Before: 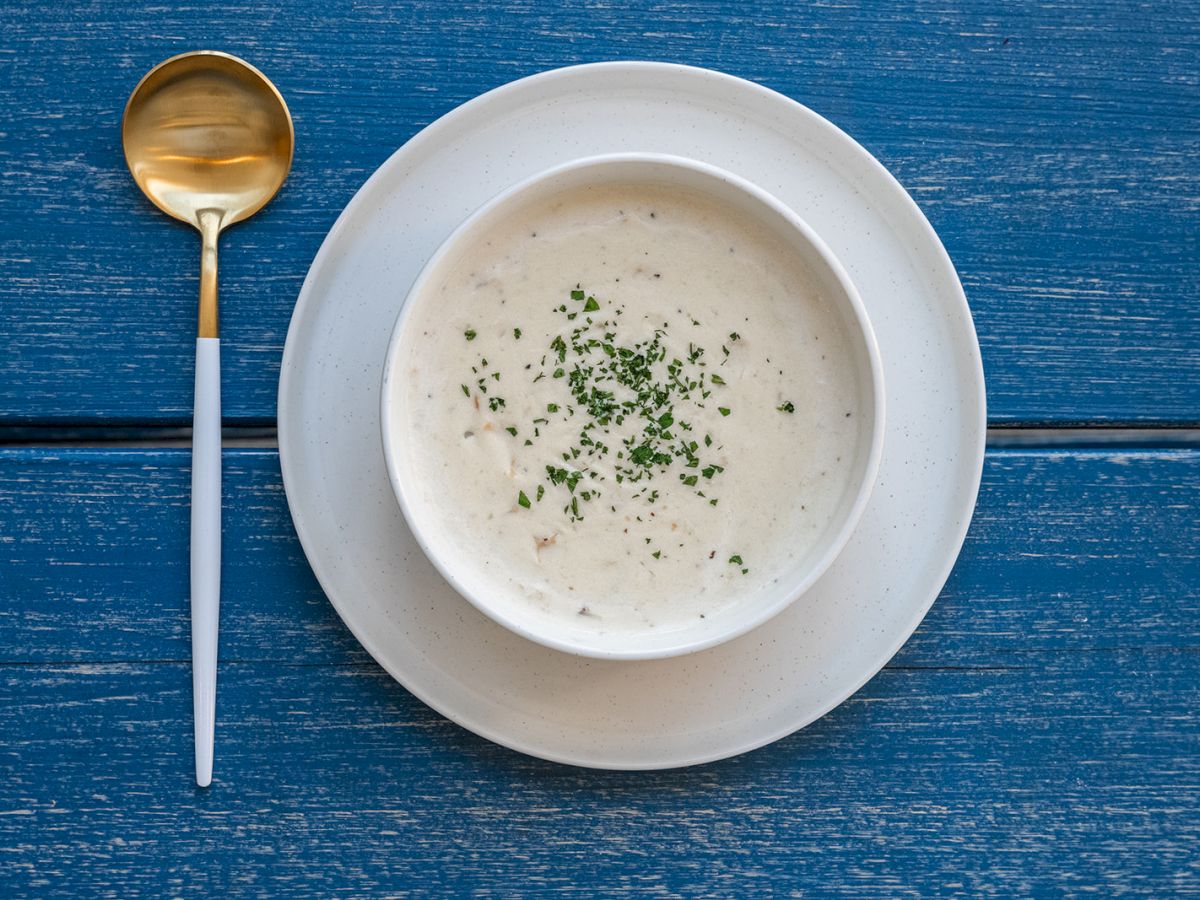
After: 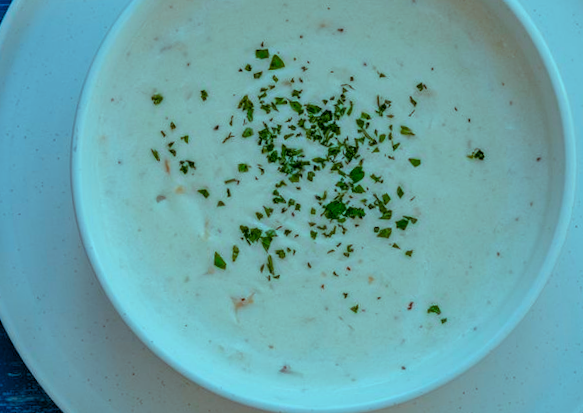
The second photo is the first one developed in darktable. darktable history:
color balance rgb: shadows lift › luminance -7.7%, shadows lift › chroma 2.13%, shadows lift › hue 165.27°, power › luminance -7.77%, power › chroma 1.34%, power › hue 330.55°, highlights gain › luminance -33.33%, highlights gain › chroma 5.68%, highlights gain › hue 217.2°, global offset › luminance -0.33%, global offset › chroma 0.11%, global offset › hue 165.27°, perceptual saturation grading › global saturation 27.72%, perceptual saturation grading › highlights -25%, perceptual saturation grading › mid-tones 25%, perceptual saturation grading › shadows 50%
rotate and perspective: rotation -3°, crop left 0.031, crop right 0.968, crop top 0.07, crop bottom 0.93
vibrance: vibrance 67%
crop: left 25%, top 25%, right 25%, bottom 25%
